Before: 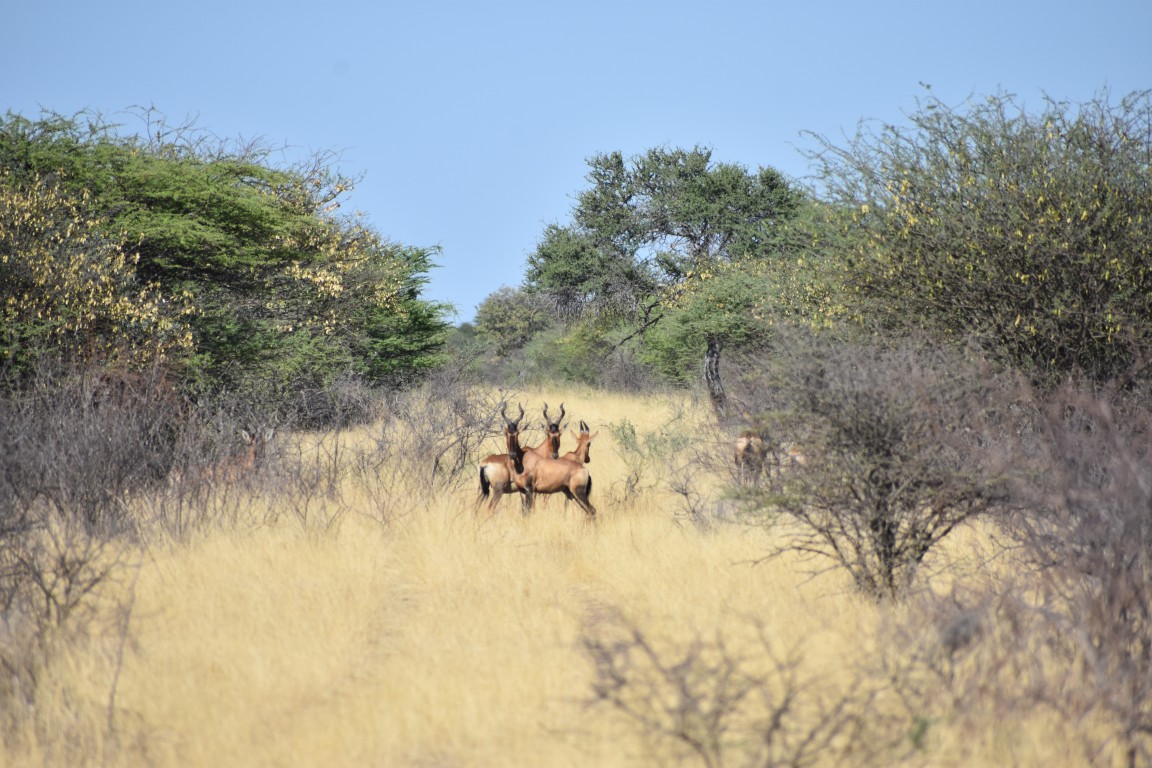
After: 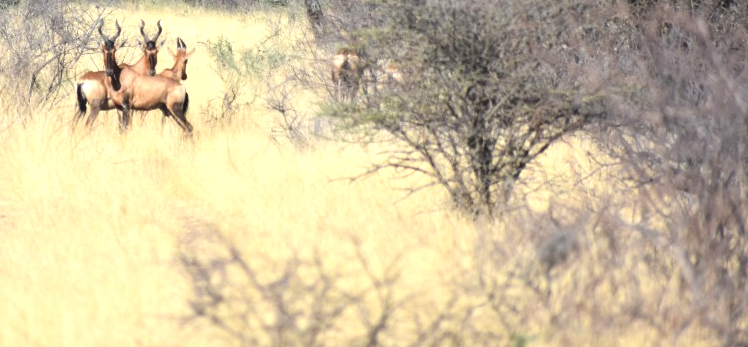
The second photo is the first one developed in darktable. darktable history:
exposure: black level correction 0, exposure 0.598 EV, compensate highlight preservation false
crop and rotate: left 35.035%, top 49.948%, bottom 4.795%
